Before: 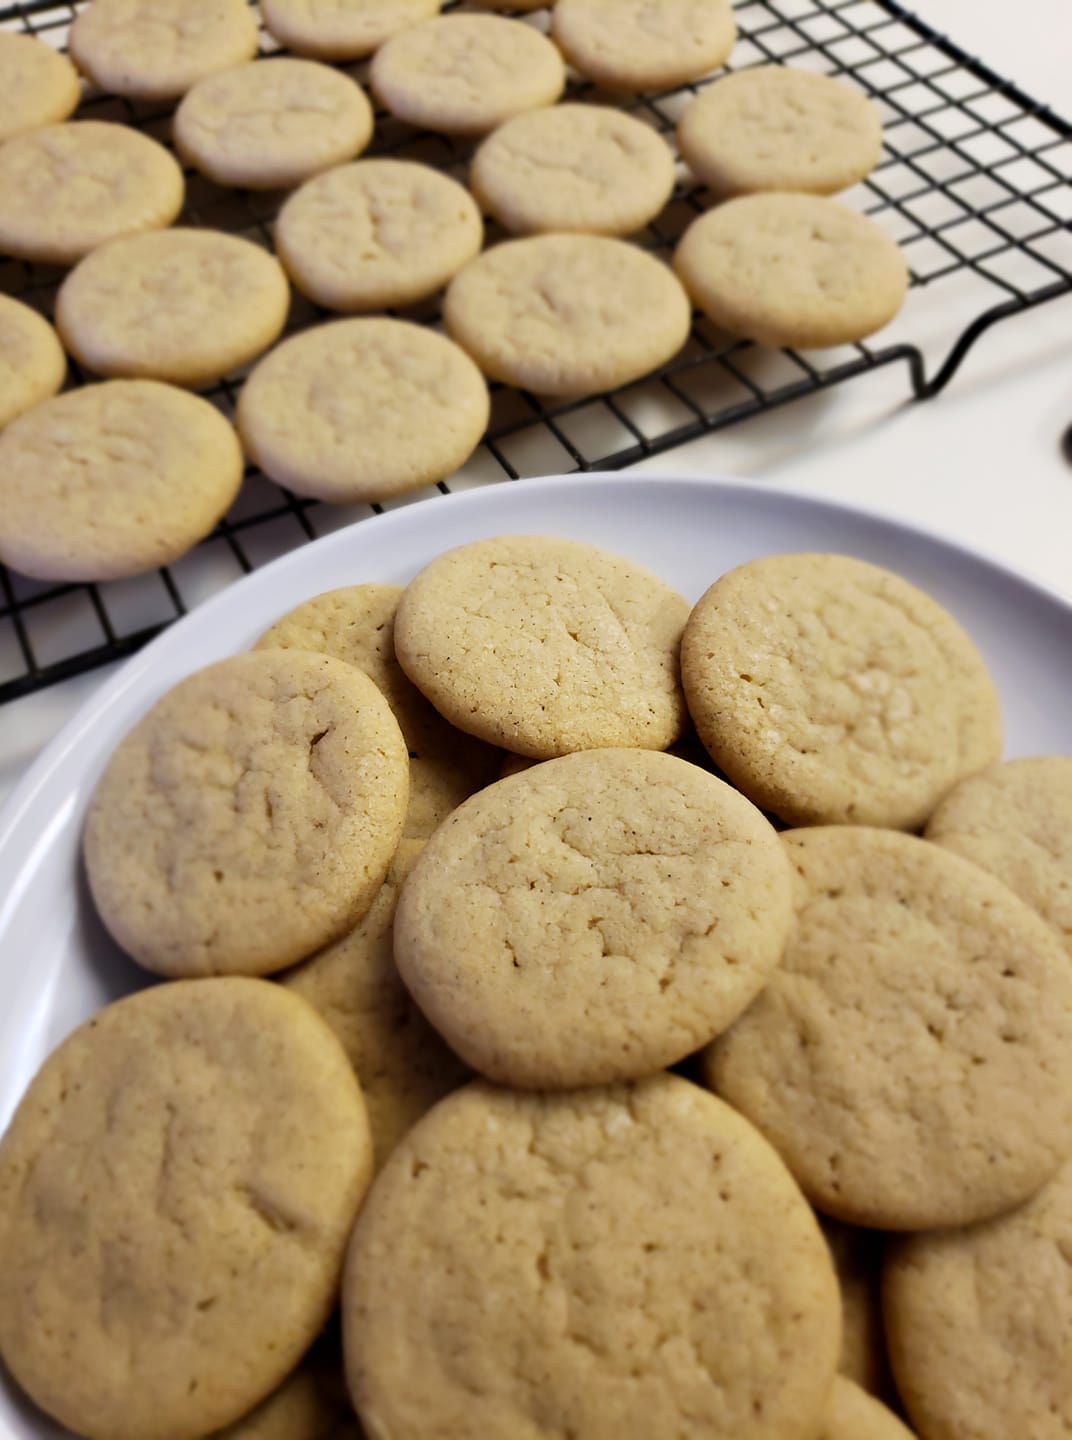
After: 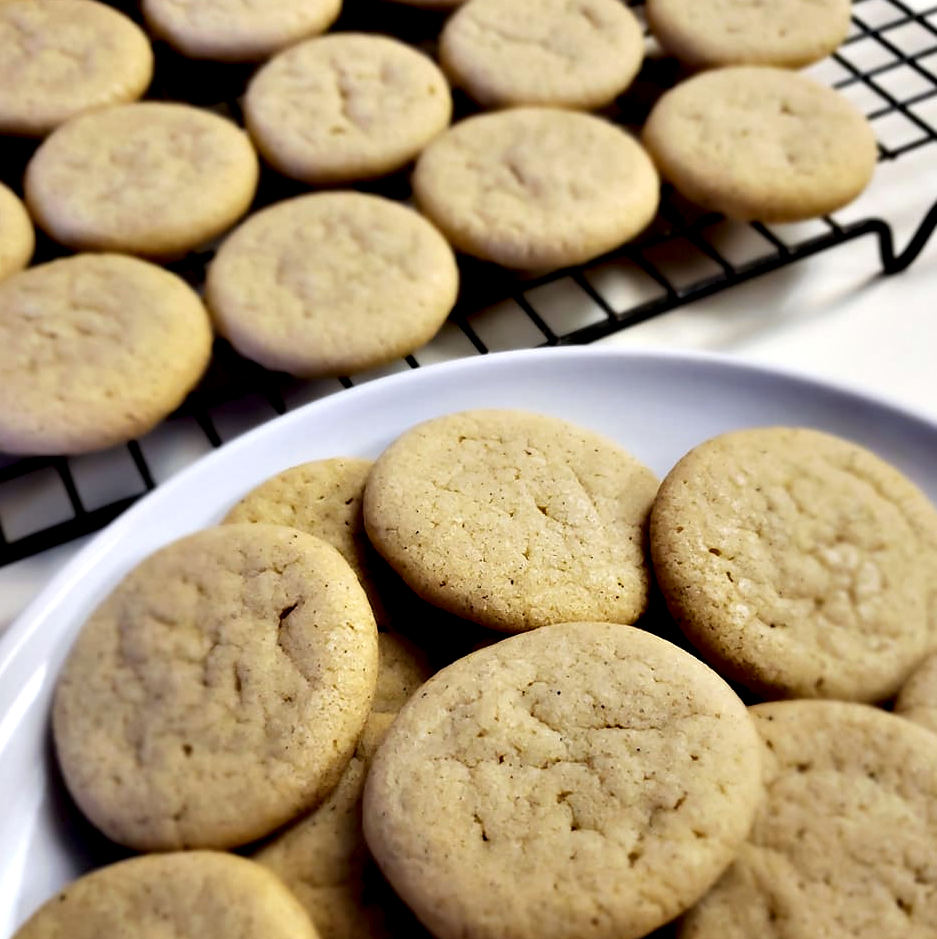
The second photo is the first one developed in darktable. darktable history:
crop: left 2.916%, top 8.813%, right 9.662%, bottom 25.923%
contrast equalizer: octaves 7, y [[0.6 ×6], [0.55 ×6], [0 ×6], [0 ×6], [0 ×6]]
